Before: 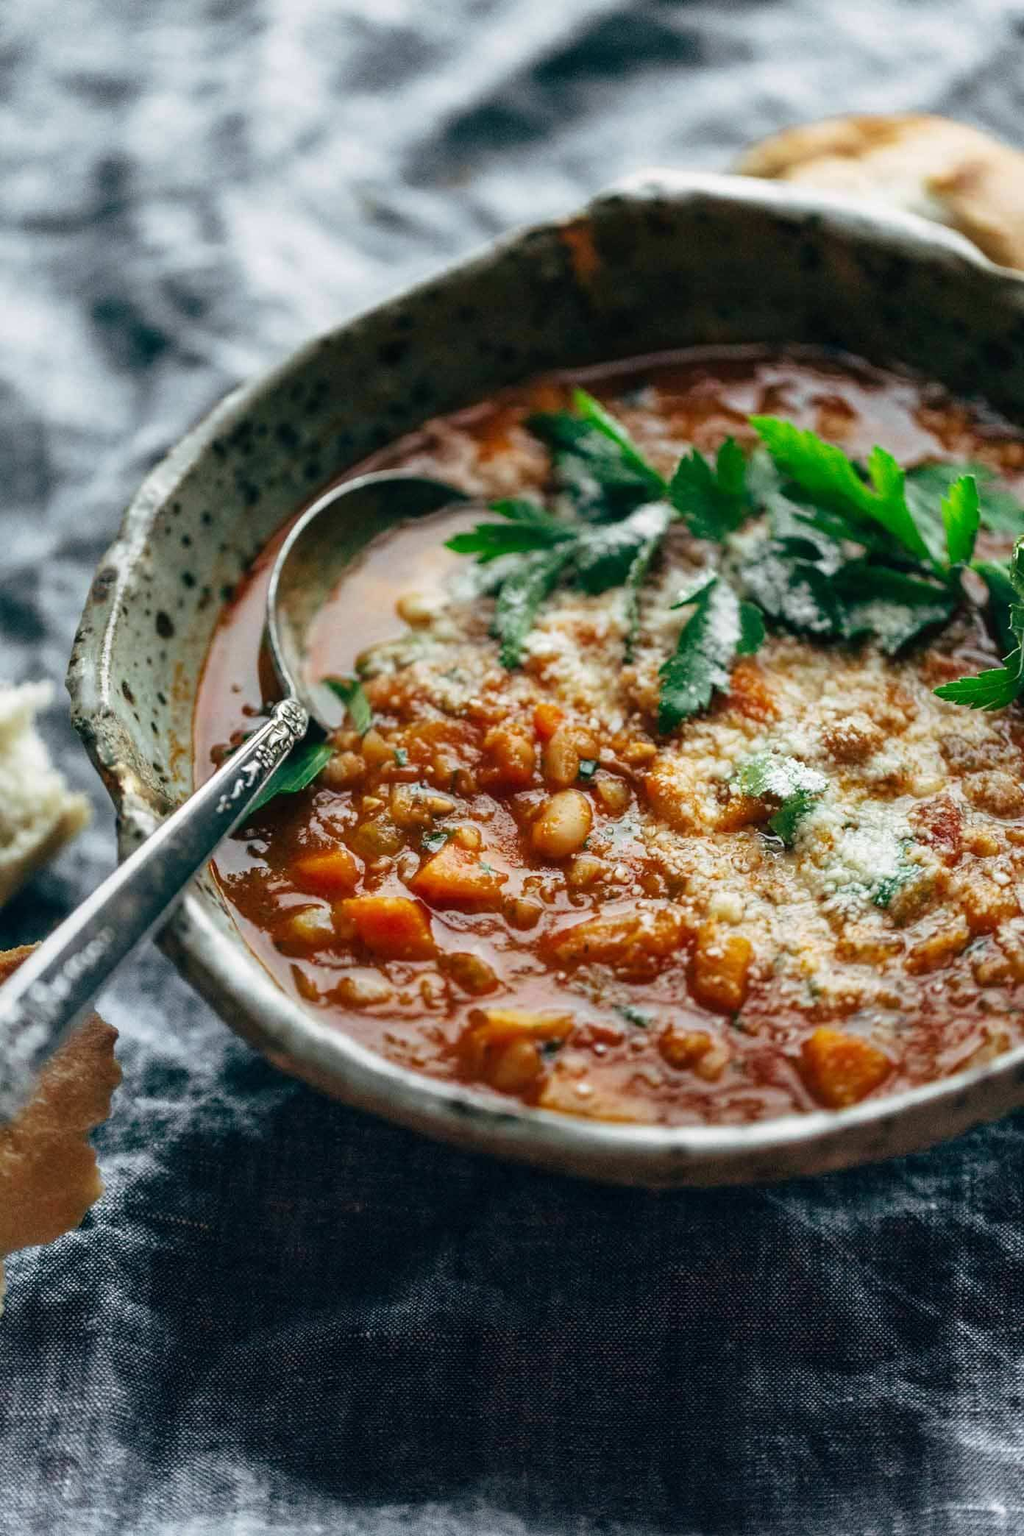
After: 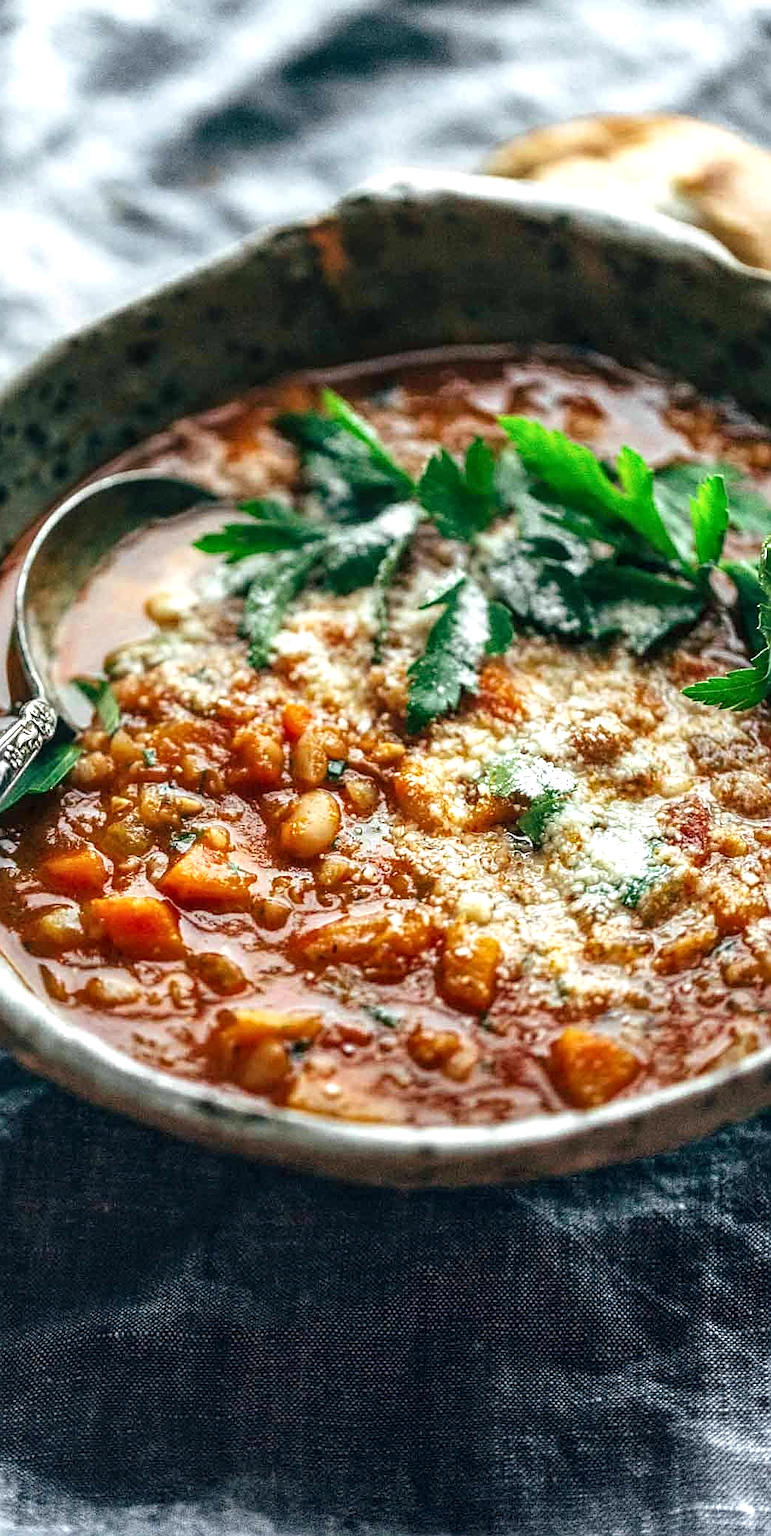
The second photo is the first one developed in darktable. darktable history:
crop and rotate: left 24.6%
local contrast: on, module defaults
exposure: exposure 0.496 EV, compensate highlight preservation false
sharpen: on, module defaults
